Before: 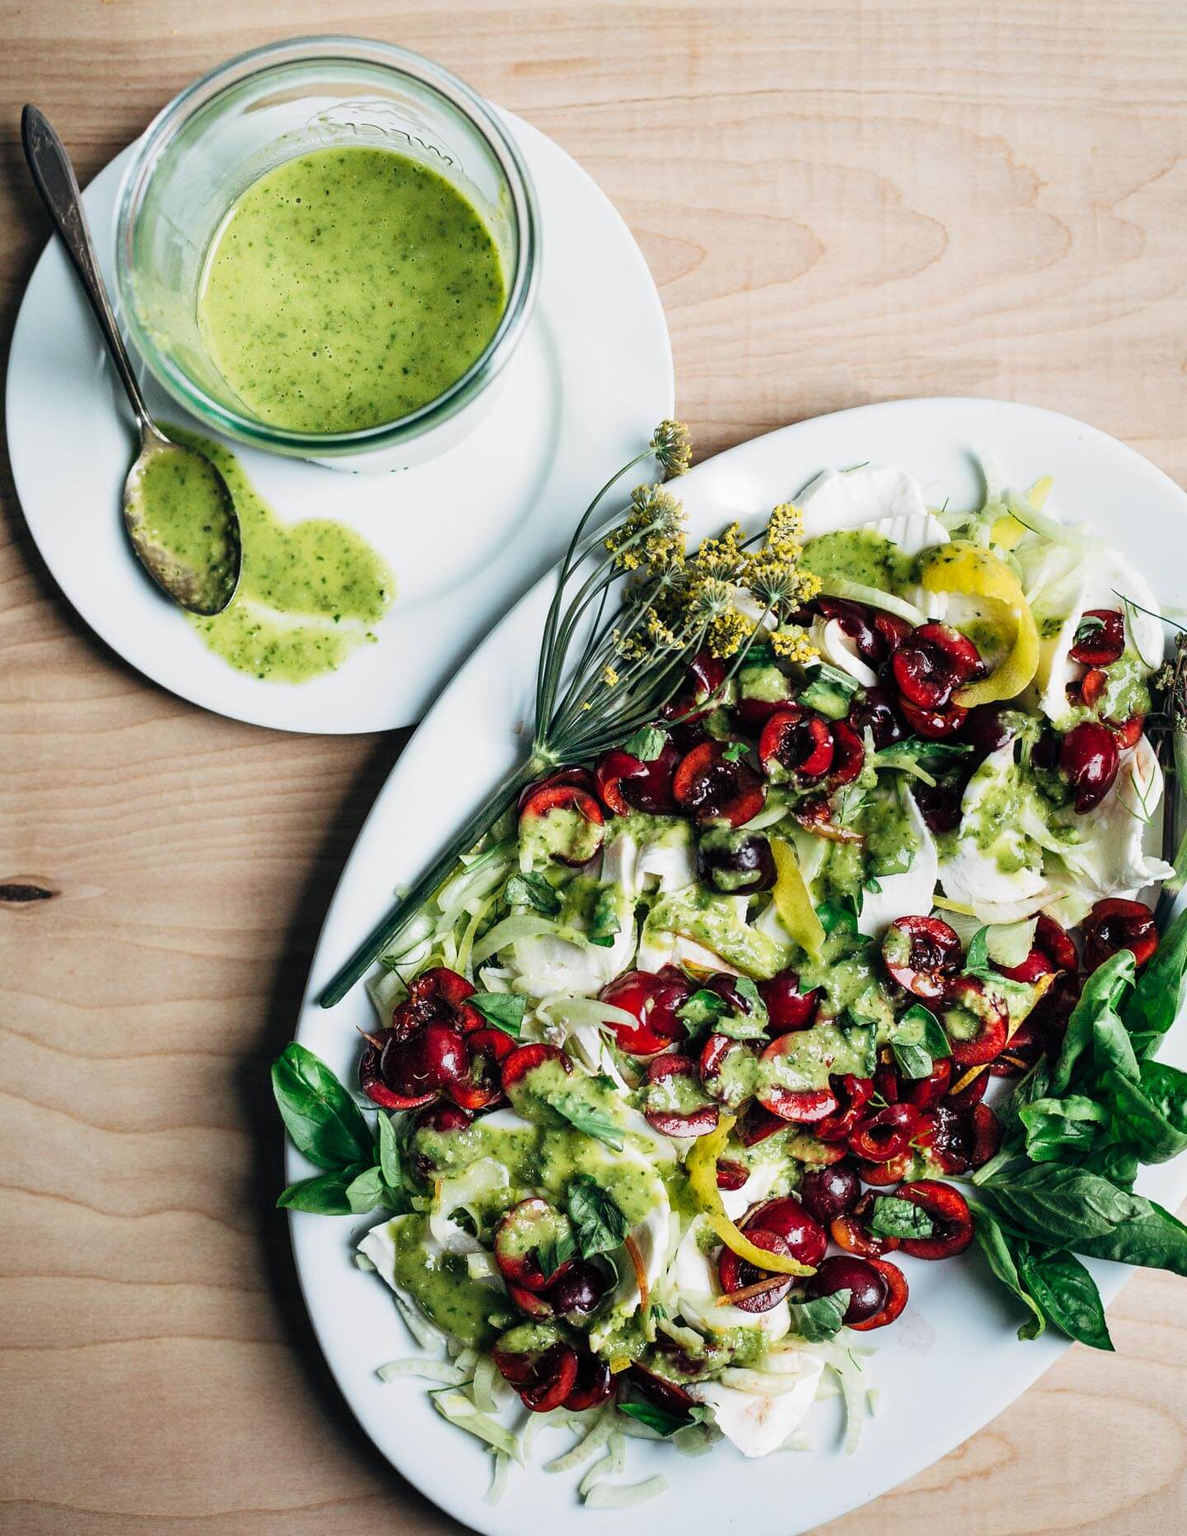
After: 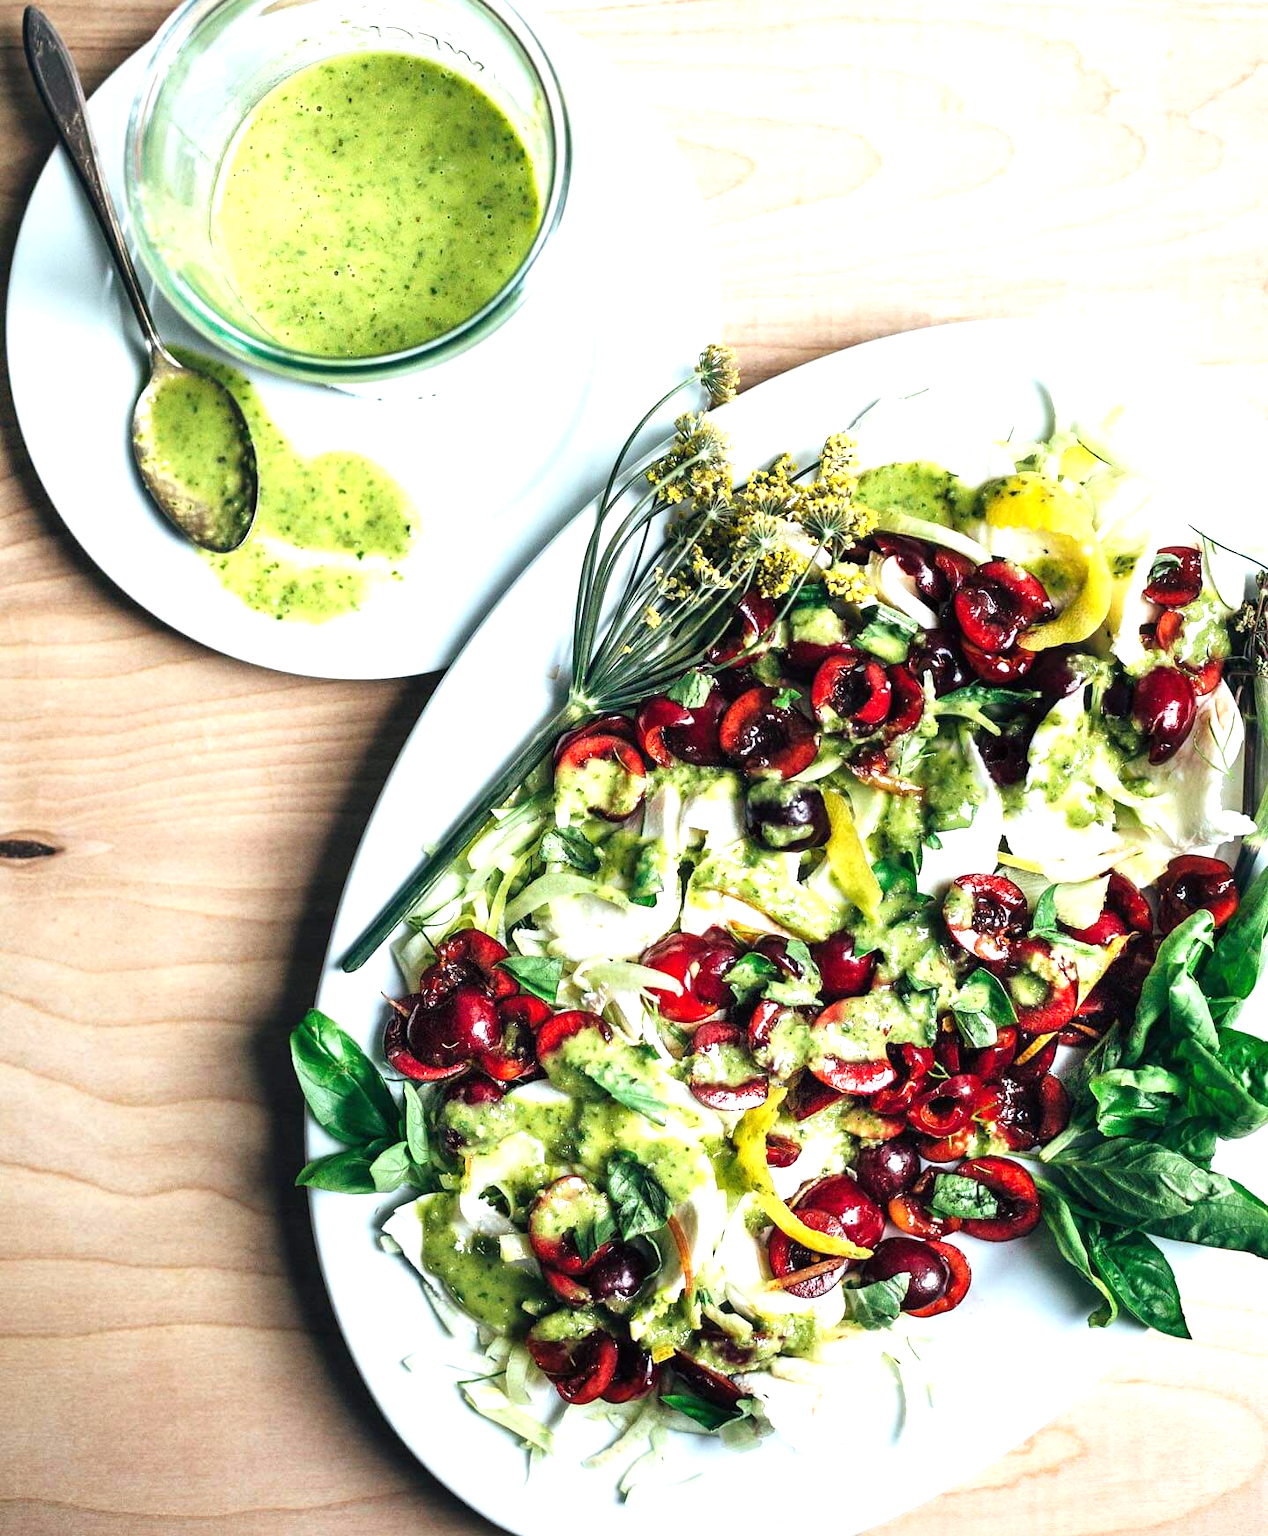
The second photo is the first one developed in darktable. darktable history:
crop and rotate: top 6.458%
exposure: black level correction 0, exposure 0.889 EV, compensate highlight preservation false
